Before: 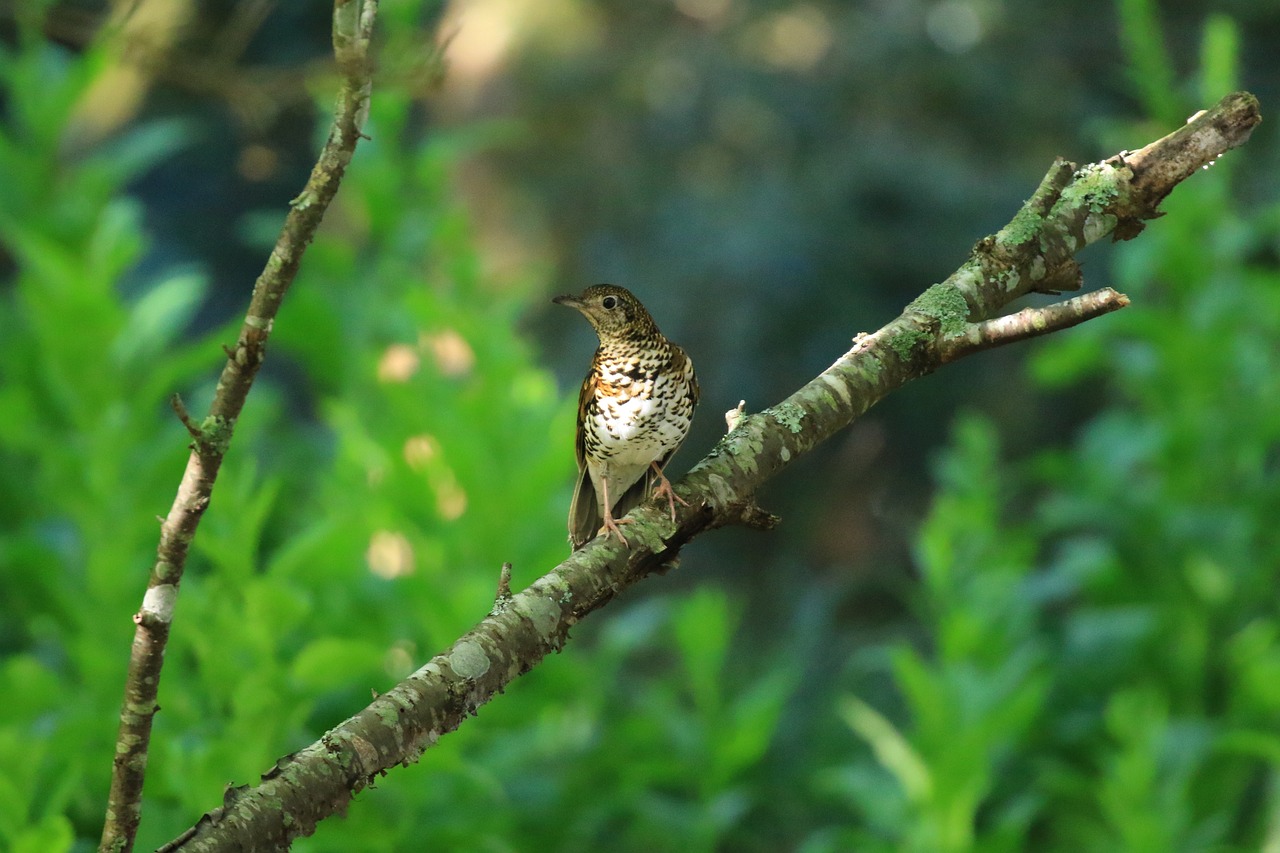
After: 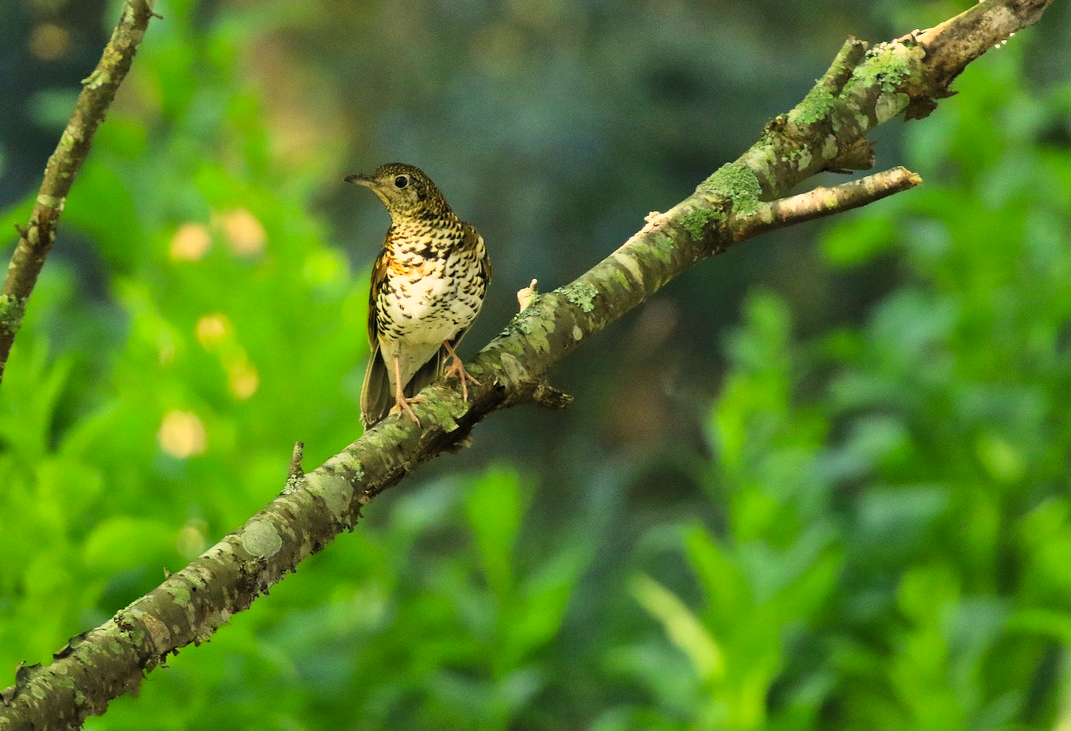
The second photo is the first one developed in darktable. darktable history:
crop: left 16.315%, top 14.246%
color correction: highlights a* 2.72, highlights b* 22.8
white balance: emerald 1
base curve: curves: ch0 [(0, 0) (0.005, 0.002) (0.193, 0.295) (0.399, 0.664) (0.75, 0.928) (1, 1)]
tone equalizer: -8 EV 0.25 EV, -7 EV 0.417 EV, -6 EV 0.417 EV, -5 EV 0.25 EV, -3 EV -0.25 EV, -2 EV -0.417 EV, -1 EV -0.417 EV, +0 EV -0.25 EV, edges refinement/feathering 500, mask exposure compensation -1.57 EV, preserve details guided filter
